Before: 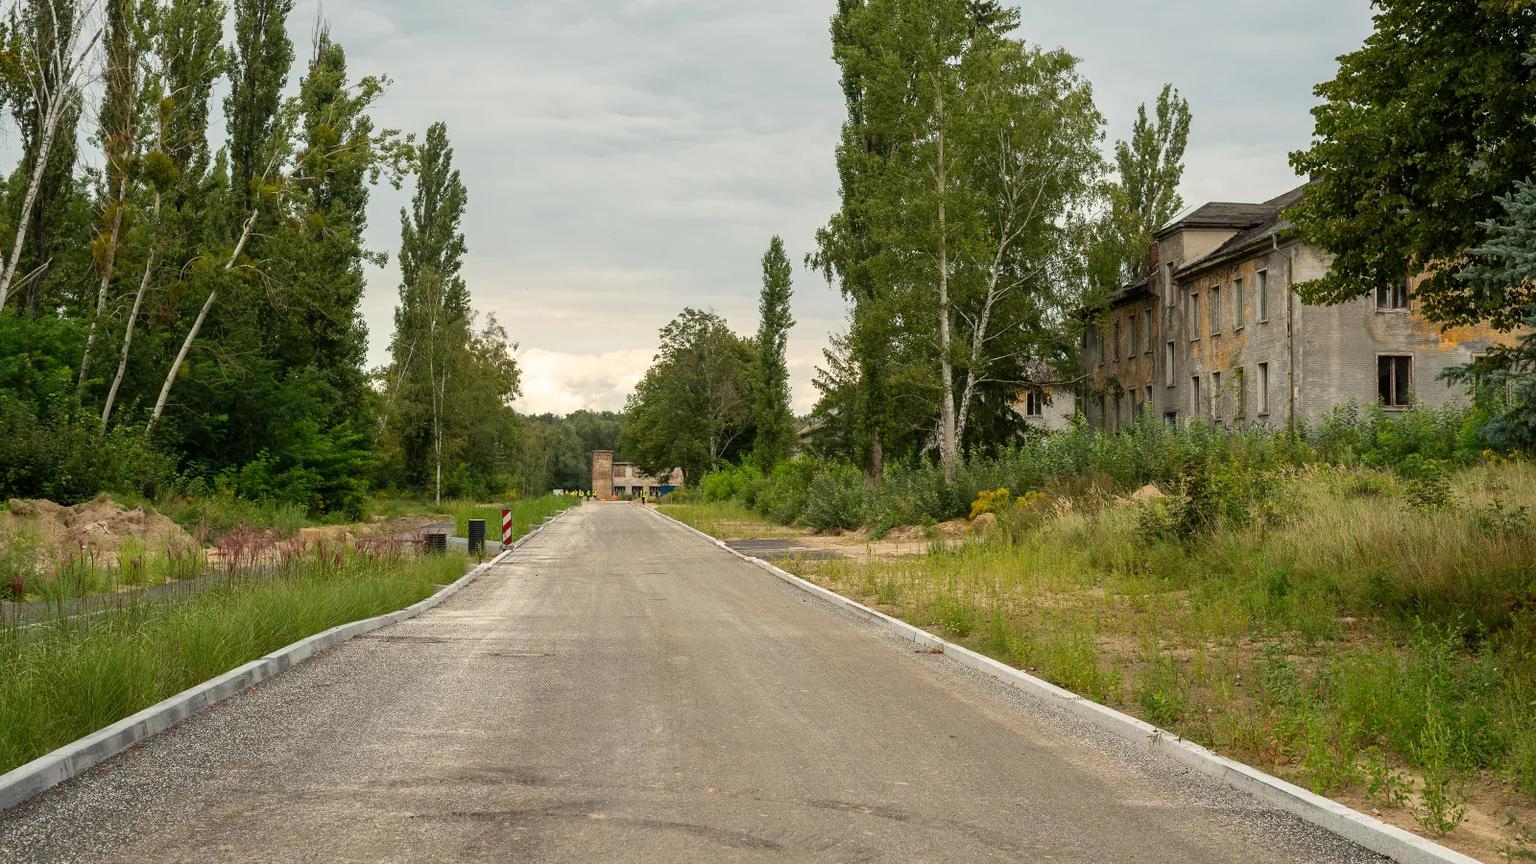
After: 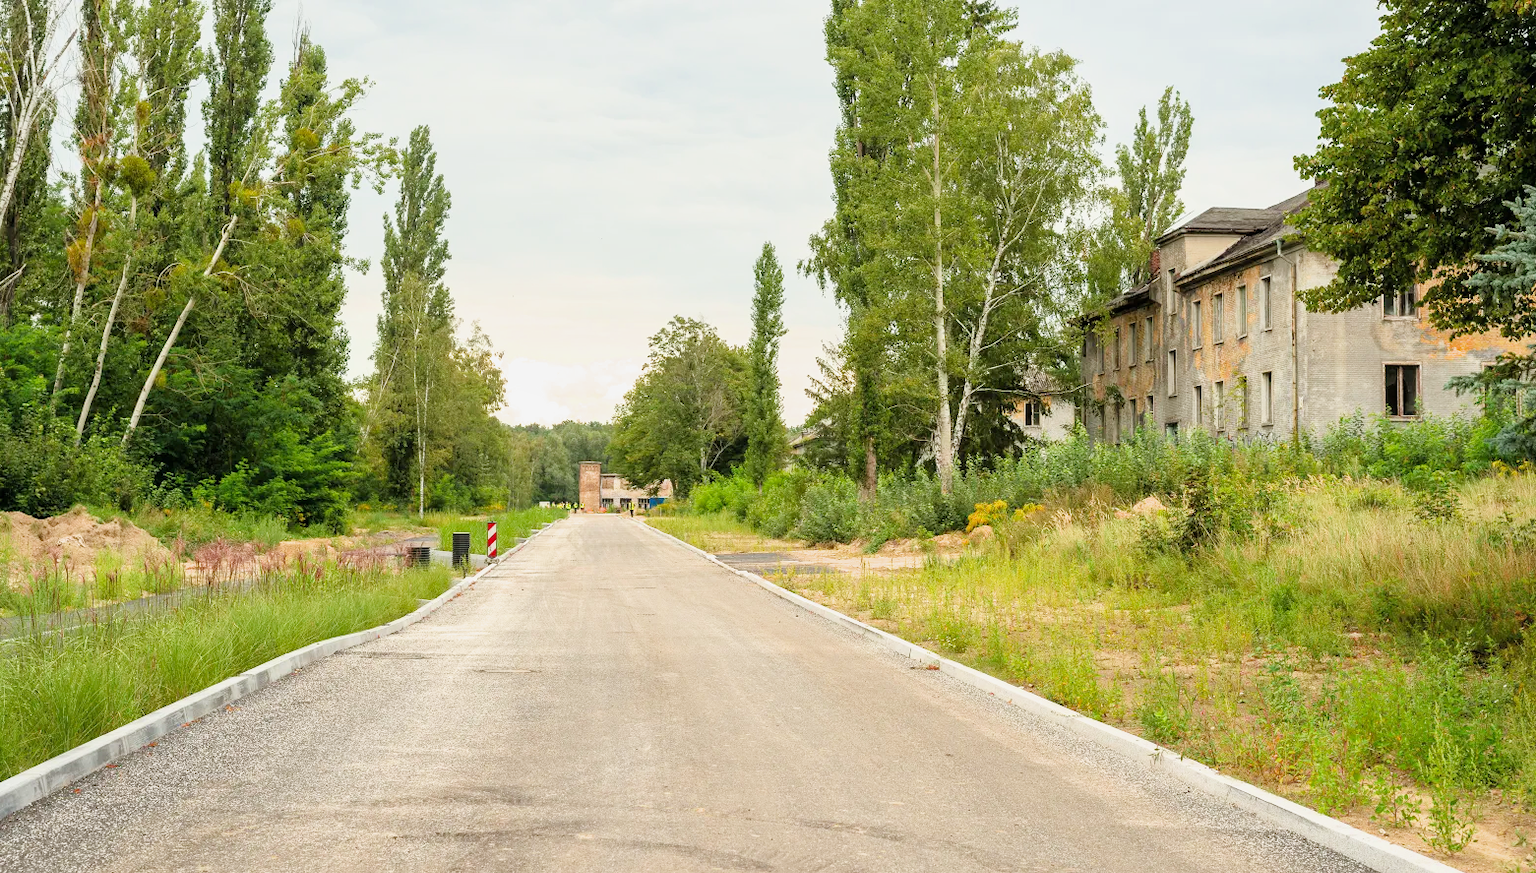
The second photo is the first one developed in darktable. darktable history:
filmic rgb: hardness 4.17
crop and rotate: left 1.774%, right 0.633%, bottom 1.28%
shadows and highlights: shadows 25, white point adjustment -3, highlights -30
exposure: black level correction 0, exposure 1.7 EV, compensate exposure bias true, compensate highlight preservation false
